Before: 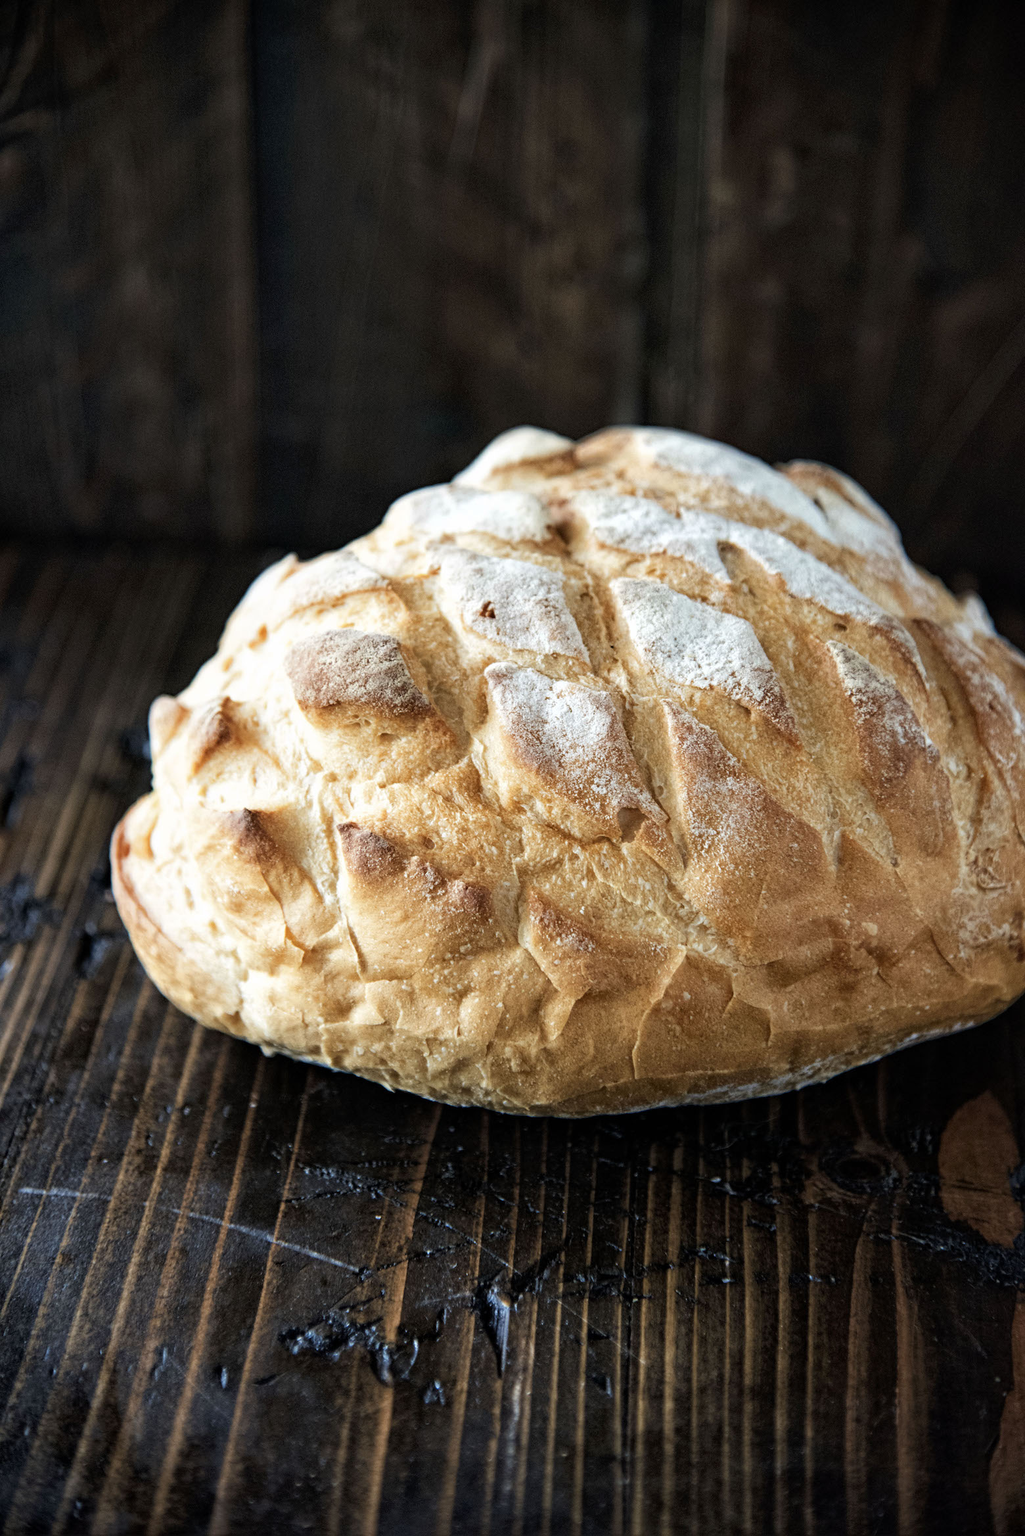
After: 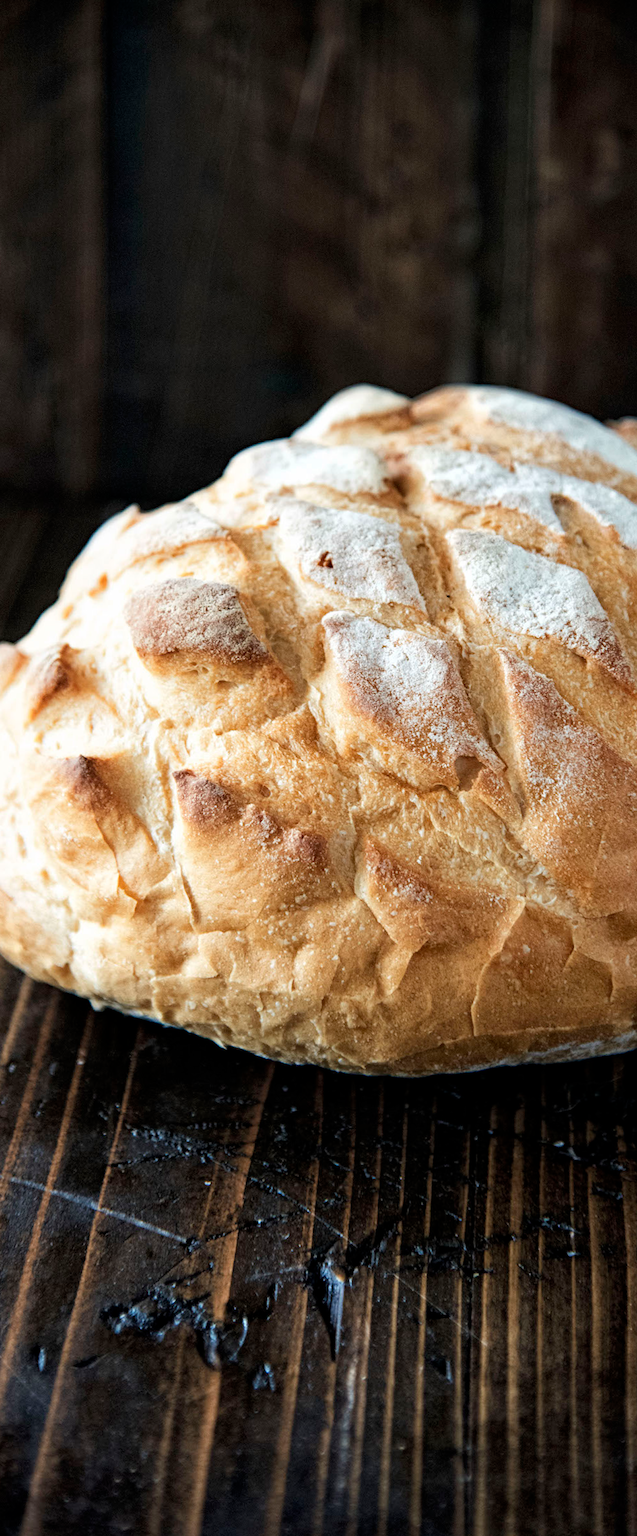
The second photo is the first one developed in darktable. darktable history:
crop and rotate: left 13.409%, right 19.924%
rotate and perspective: rotation 0.215°, lens shift (vertical) -0.139, crop left 0.069, crop right 0.939, crop top 0.002, crop bottom 0.996
